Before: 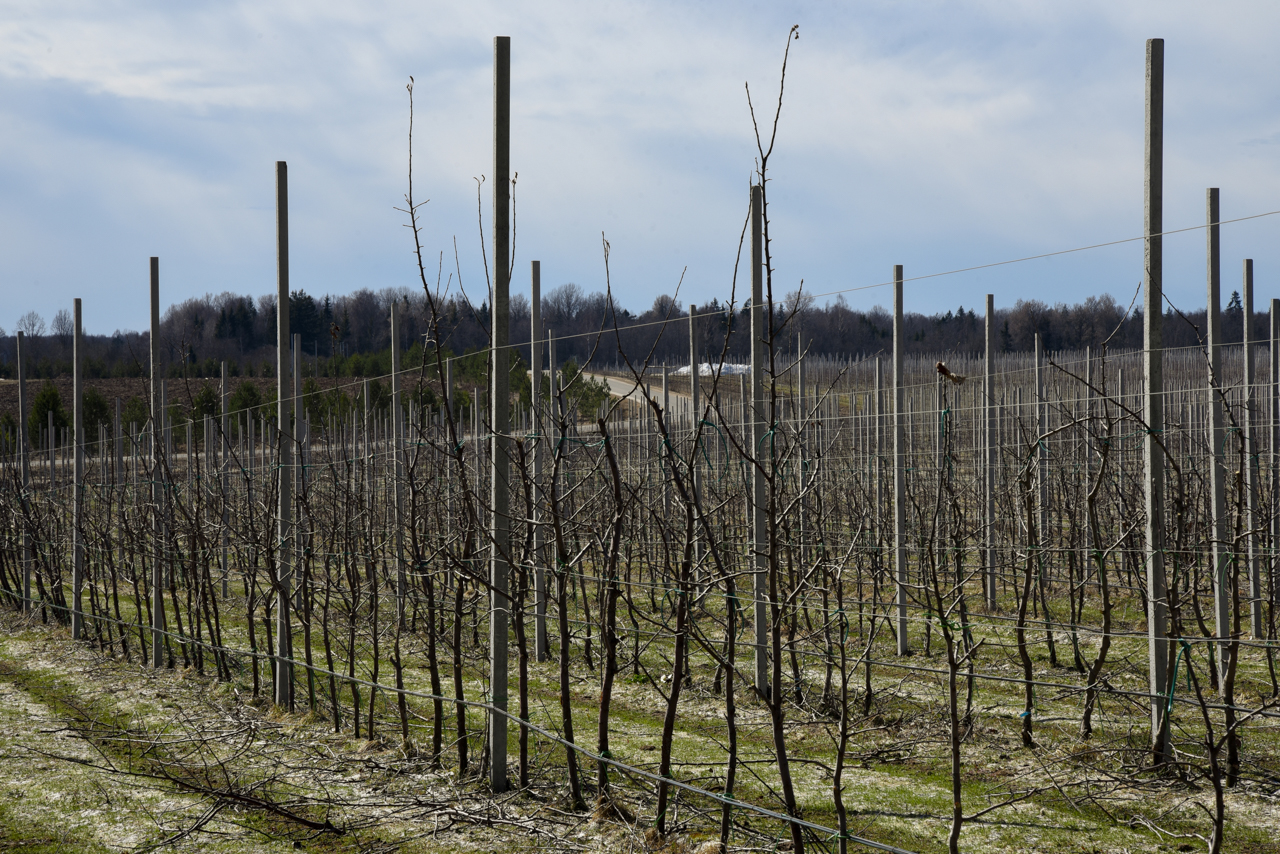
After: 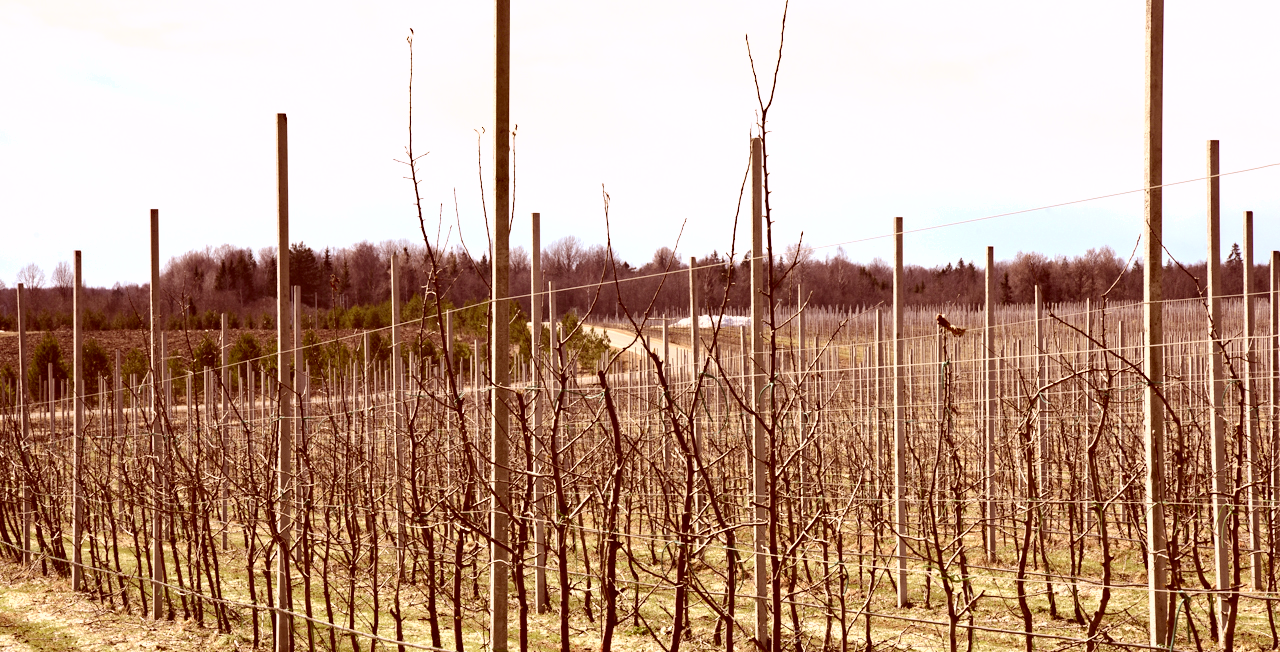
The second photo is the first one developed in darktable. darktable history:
crop: top 5.665%, bottom 17.896%
exposure: black level correction 0, exposure 1.695 EV, compensate exposure bias true, compensate highlight preservation false
contrast brightness saturation: contrast 0.11, saturation -0.171
shadows and highlights: shadows 25.67, white point adjustment -2.91, highlights -29.72
color correction: highlights a* 9.29, highlights b* 8.76, shadows a* 39.28, shadows b* 39.61, saturation 0.78
haze removal: adaptive false
tone curve: curves: ch0 [(0, 0.021) (0.049, 0.044) (0.152, 0.14) (0.328, 0.357) (0.473, 0.529) (0.641, 0.705) (0.868, 0.887) (1, 0.969)]; ch1 [(0, 0) (0.322, 0.328) (0.43, 0.425) (0.474, 0.466) (0.502, 0.503) (0.522, 0.526) (0.564, 0.591) (0.602, 0.632) (0.677, 0.701) (0.859, 0.885) (1, 1)]; ch2 [(0, 0) (0.33, 0.301) (0.447, 0.44) (0.502, 0.505) (0.535, 0.554) (0.565, 0.598) (0.618, 0.629) (1, 1)], color space Lab, independent channels, preserve colors none
